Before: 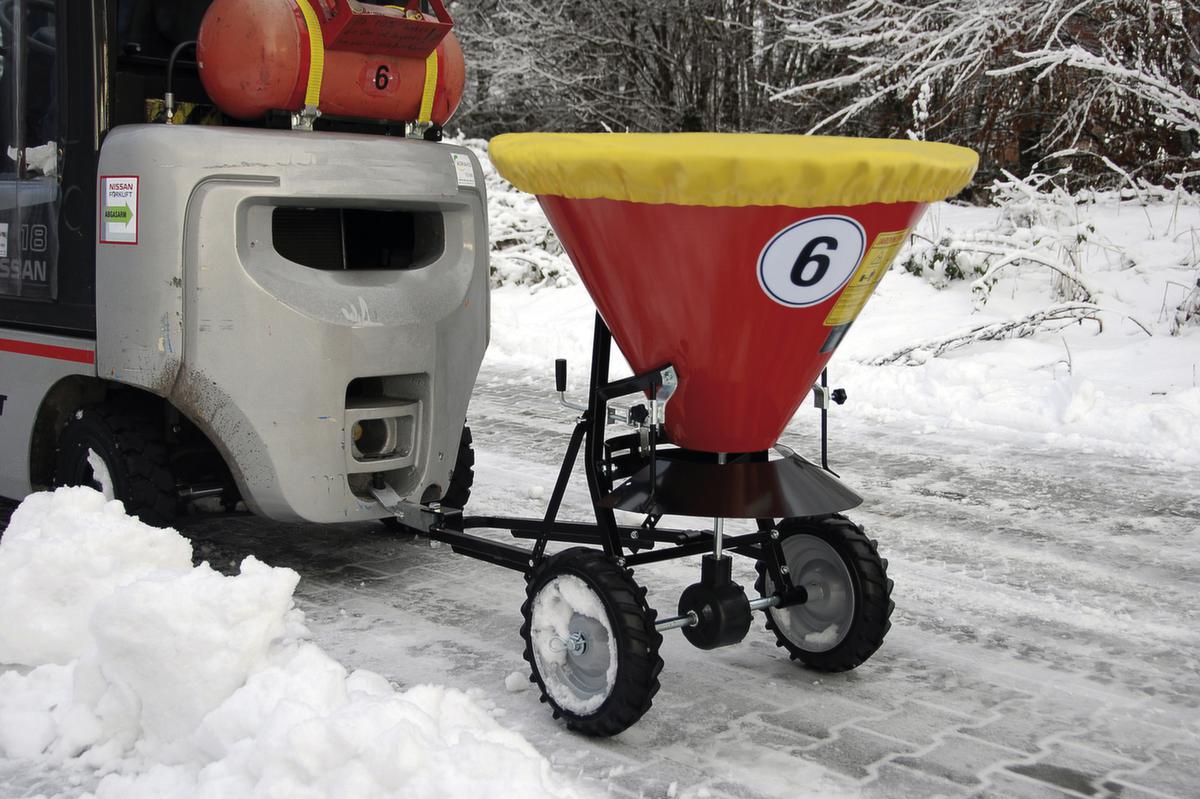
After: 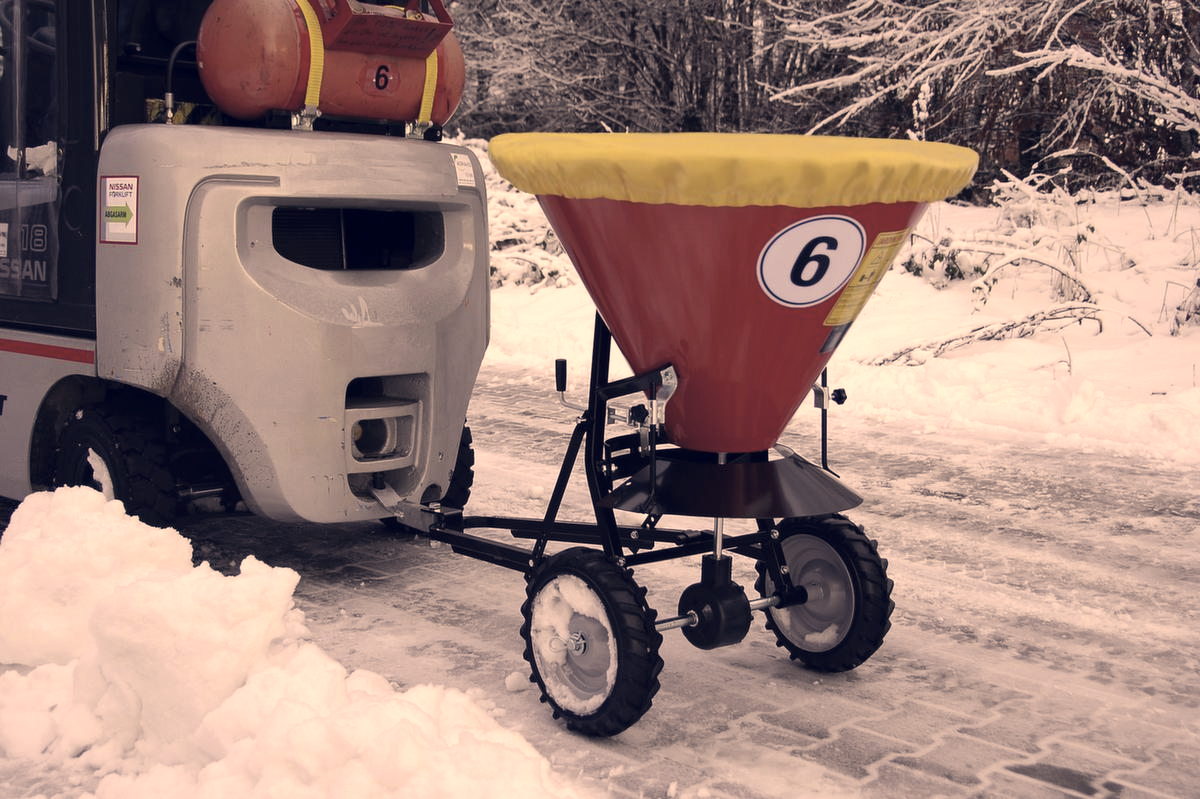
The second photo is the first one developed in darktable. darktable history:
color correction: highlights a* 19.59, highlights b* 27.49, shadows a* 3.46, shadows b* -17.28, saturation 0.73
contrast brightness saturation: saturation -0.17
